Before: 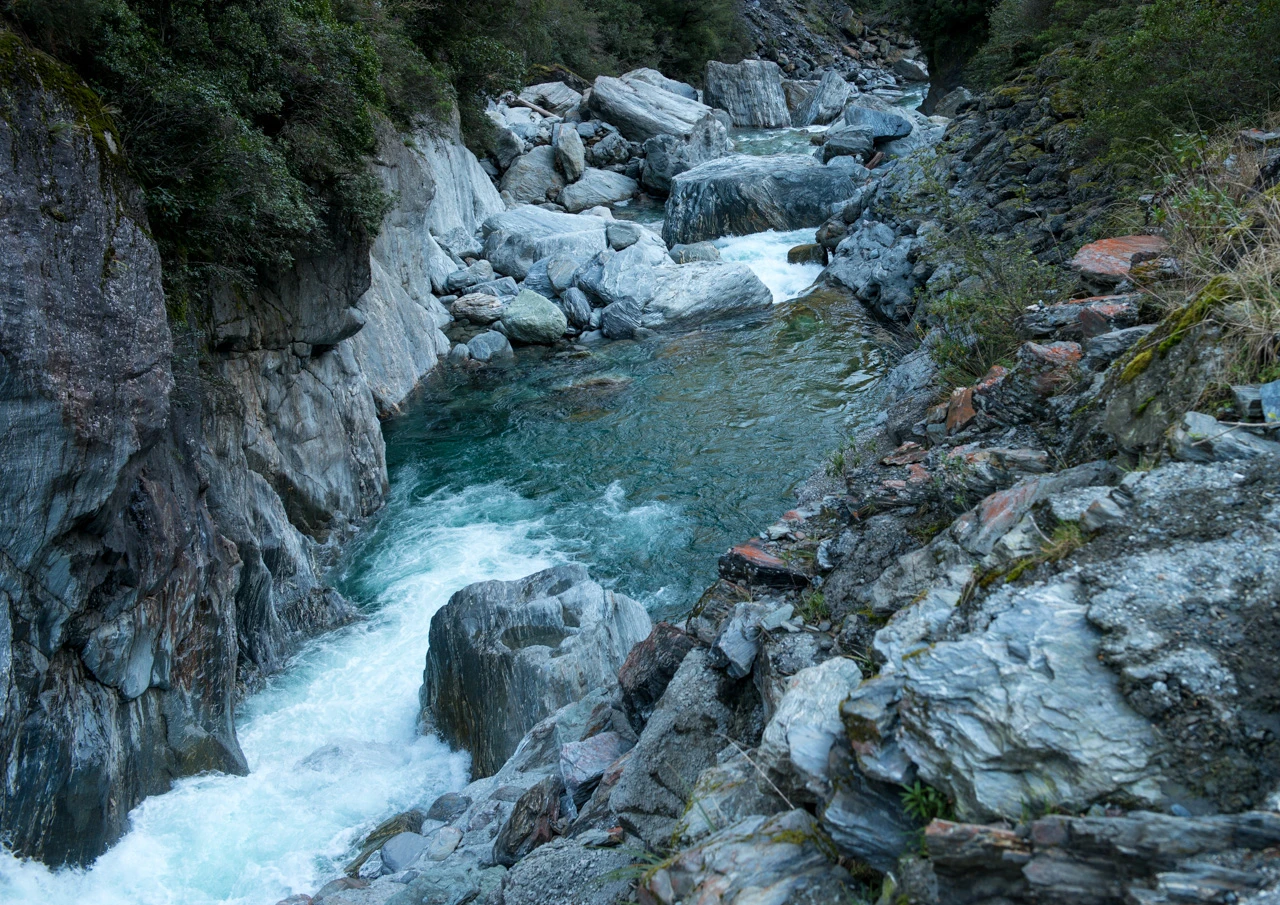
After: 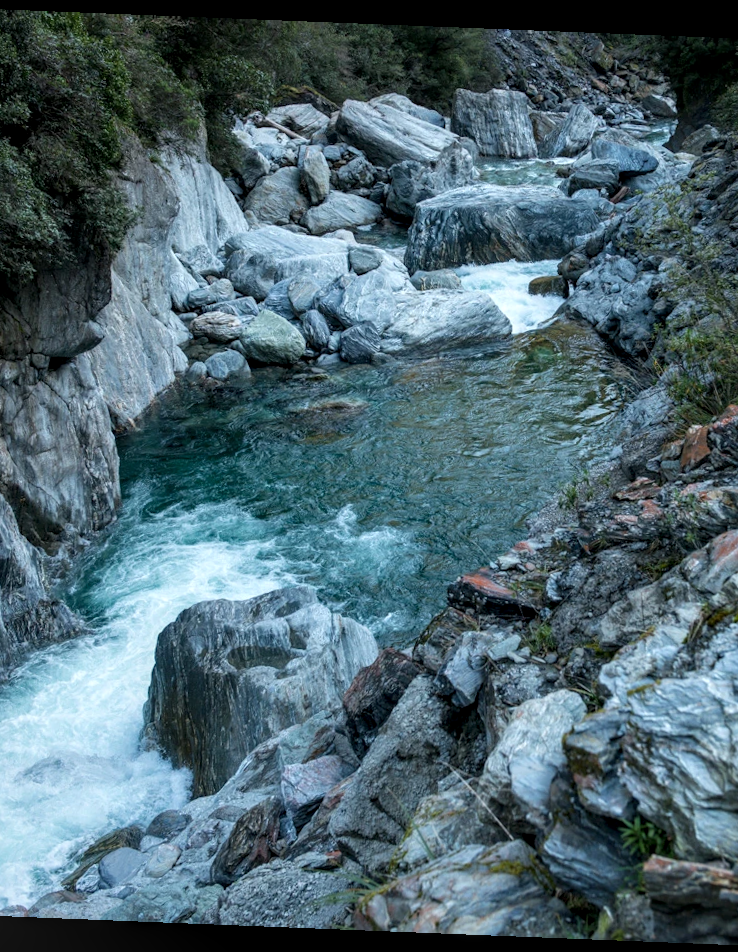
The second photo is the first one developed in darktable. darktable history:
rotate and perspective: rotation 2.27°, automatic cropping off
crop: left 21.674%, right 22.086%
local contrast: detail 130%
